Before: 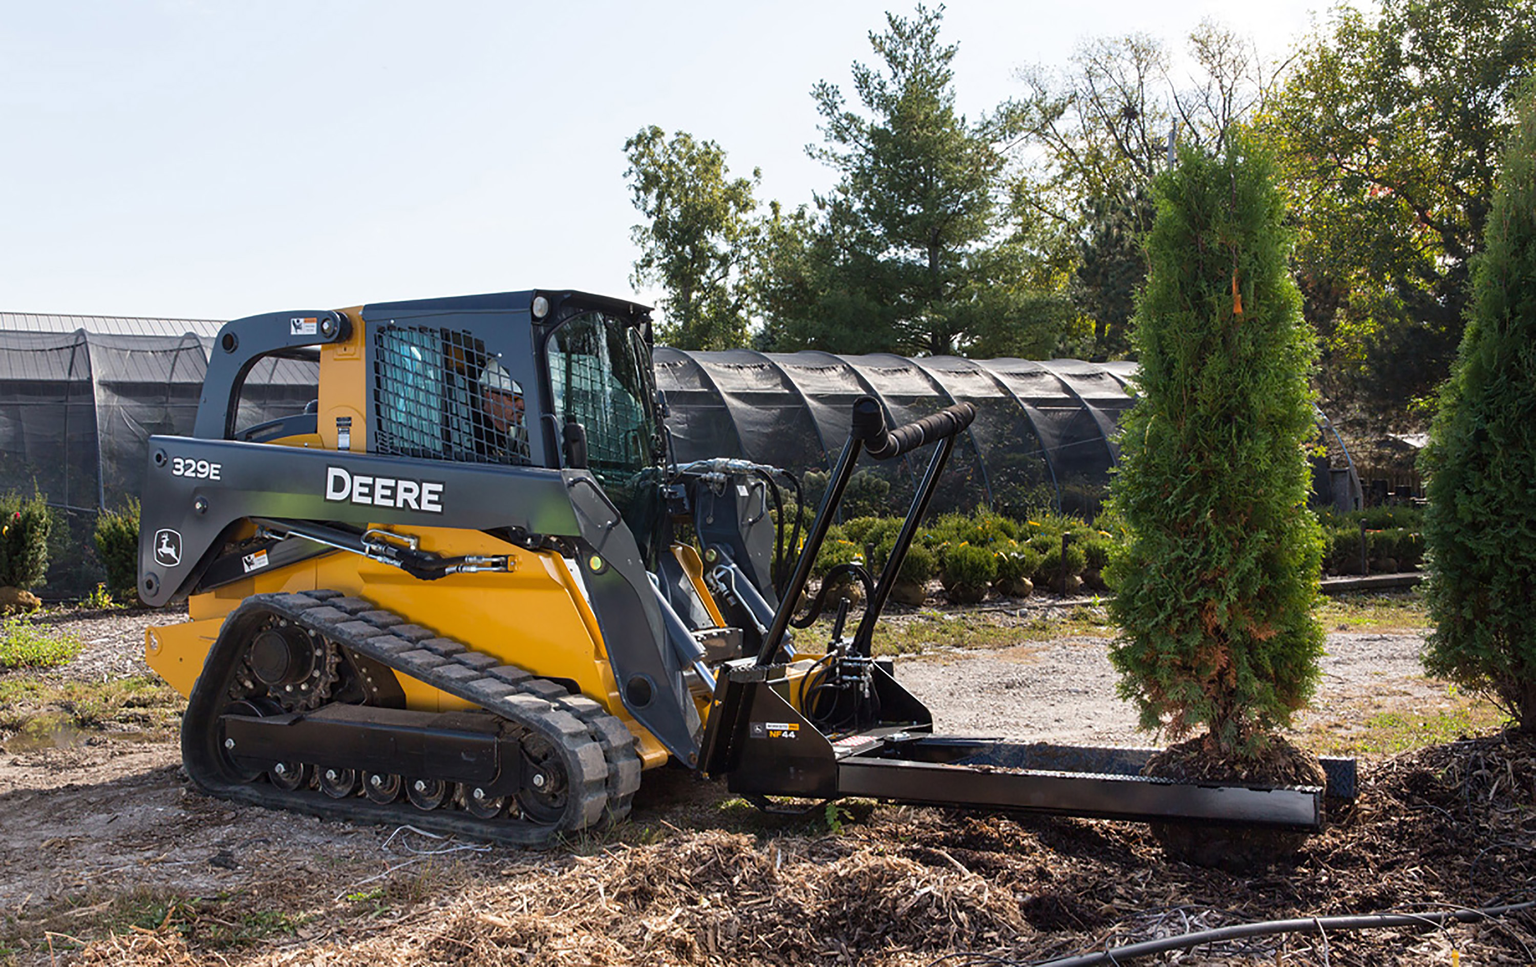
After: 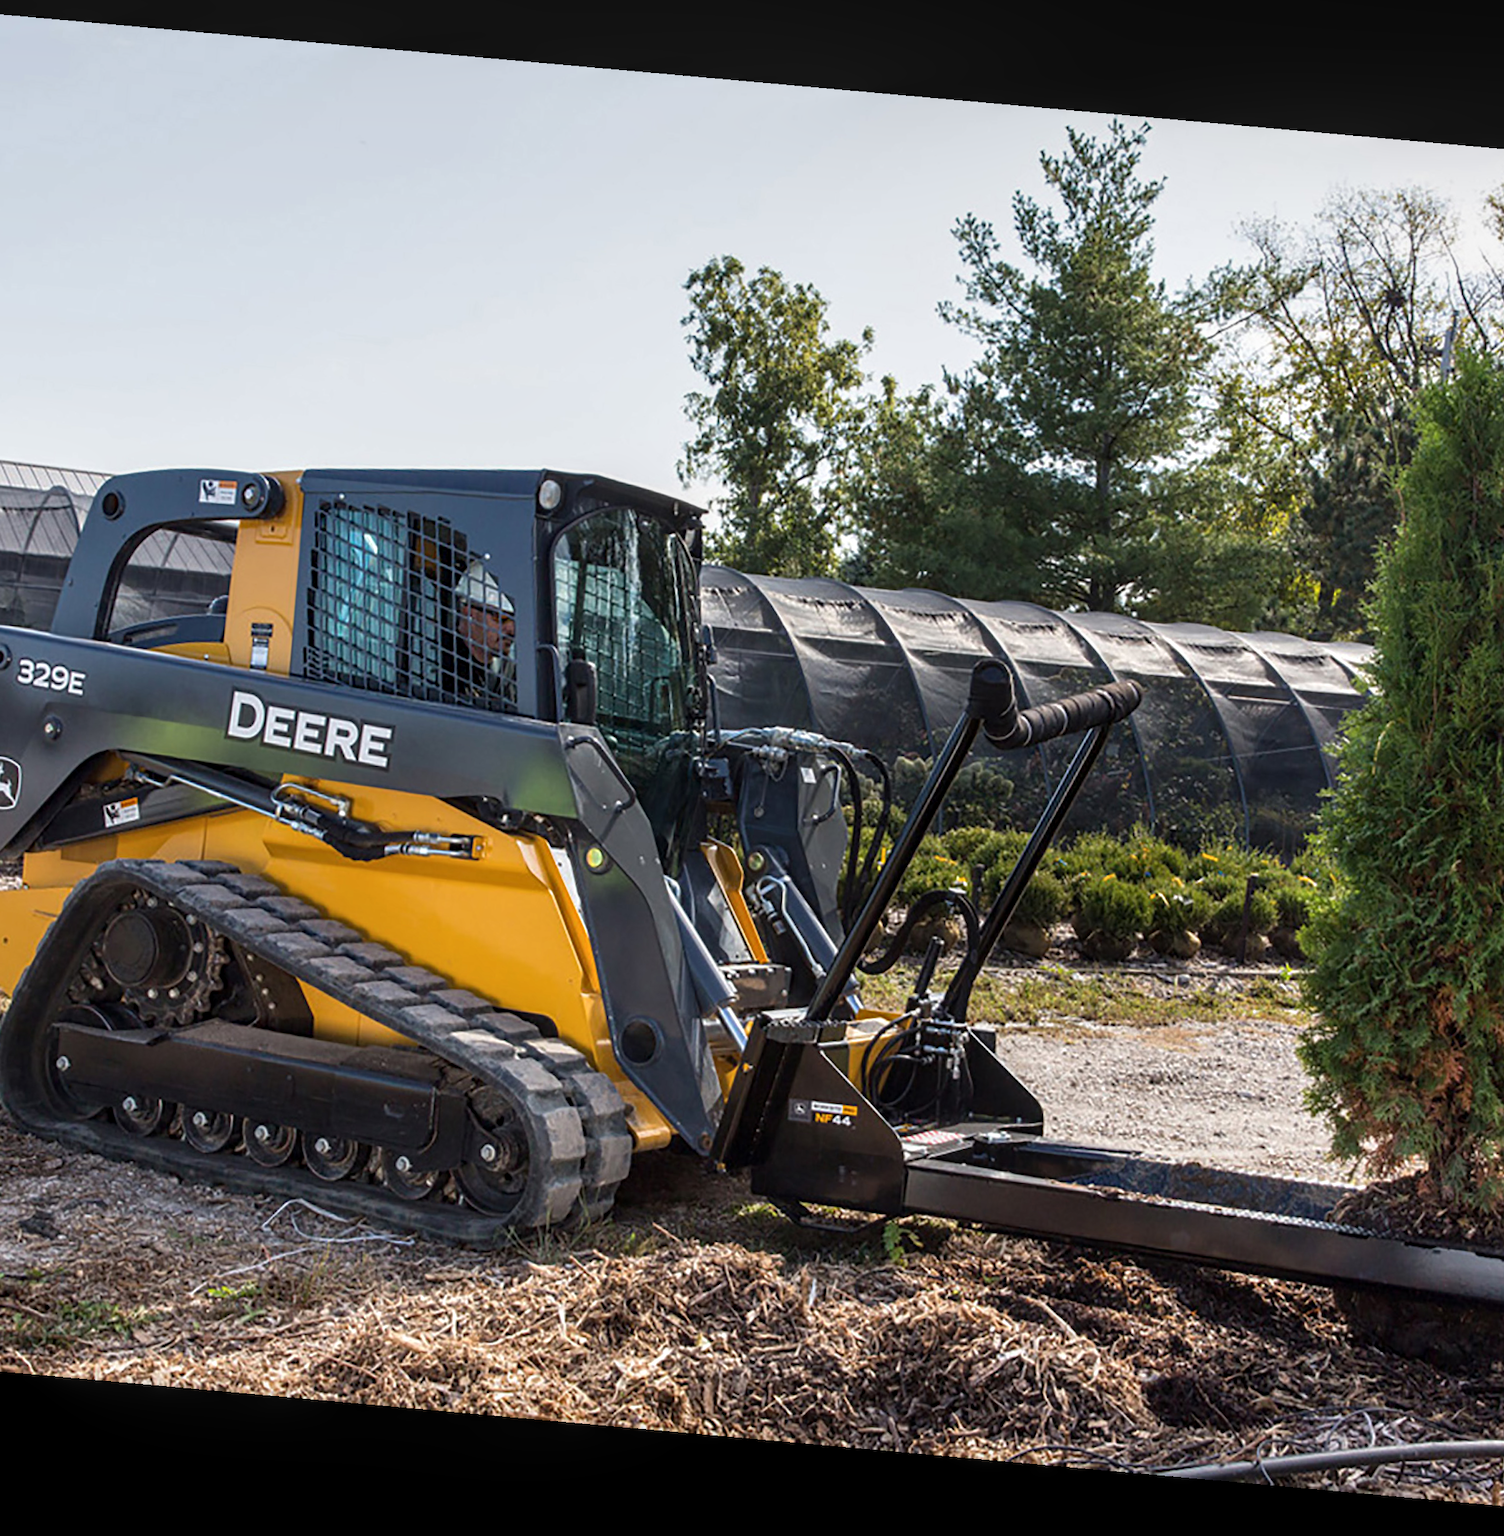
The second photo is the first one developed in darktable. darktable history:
rotate and perspective: rotation 5.12°, automatic cropping off
local contrast: on, module defaults
crop and rotate: left 12.673%, right 20.66%
